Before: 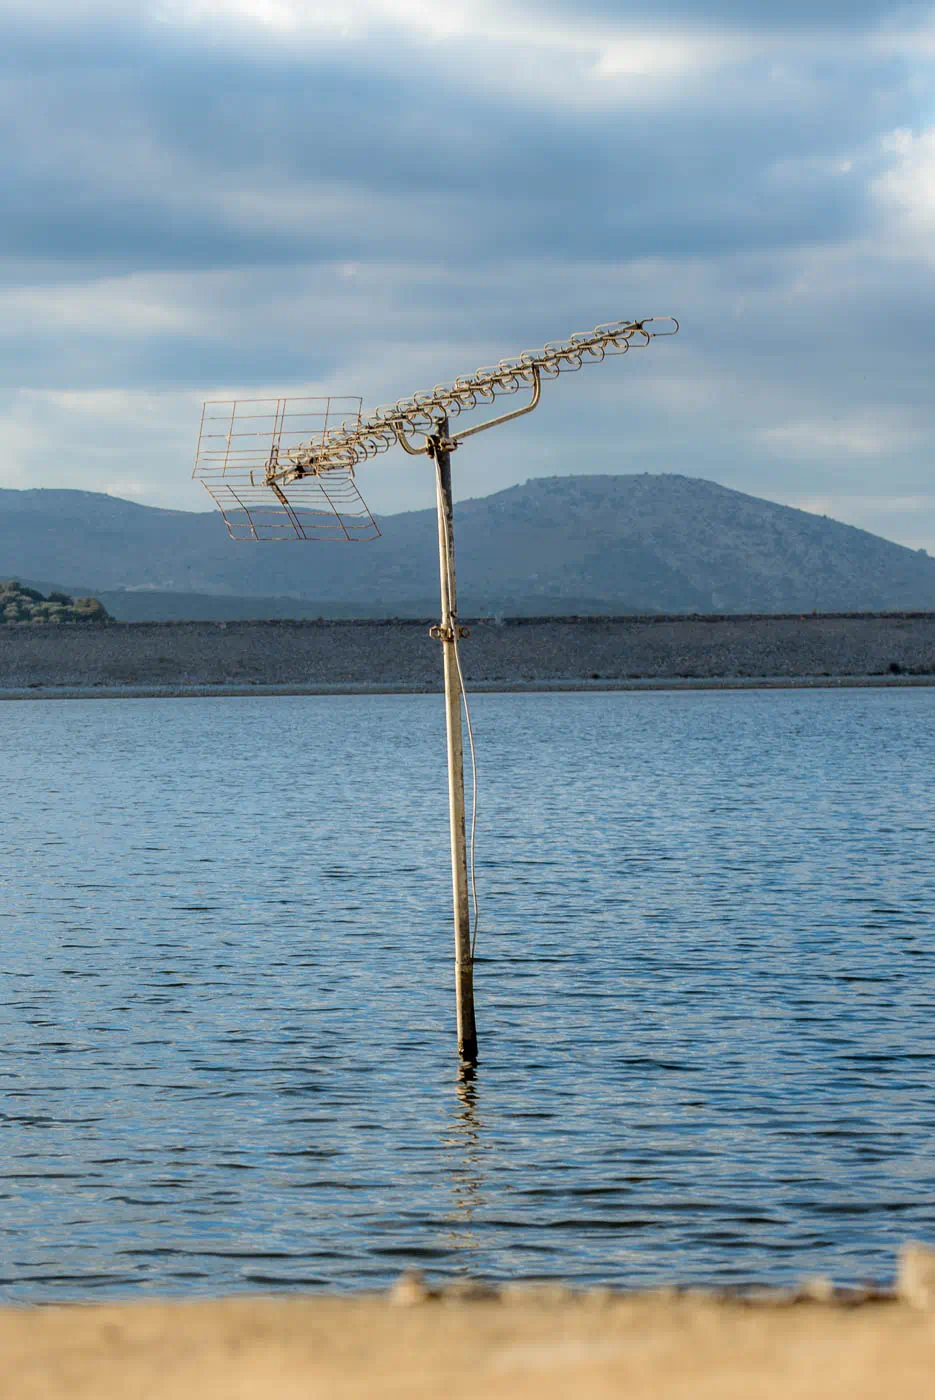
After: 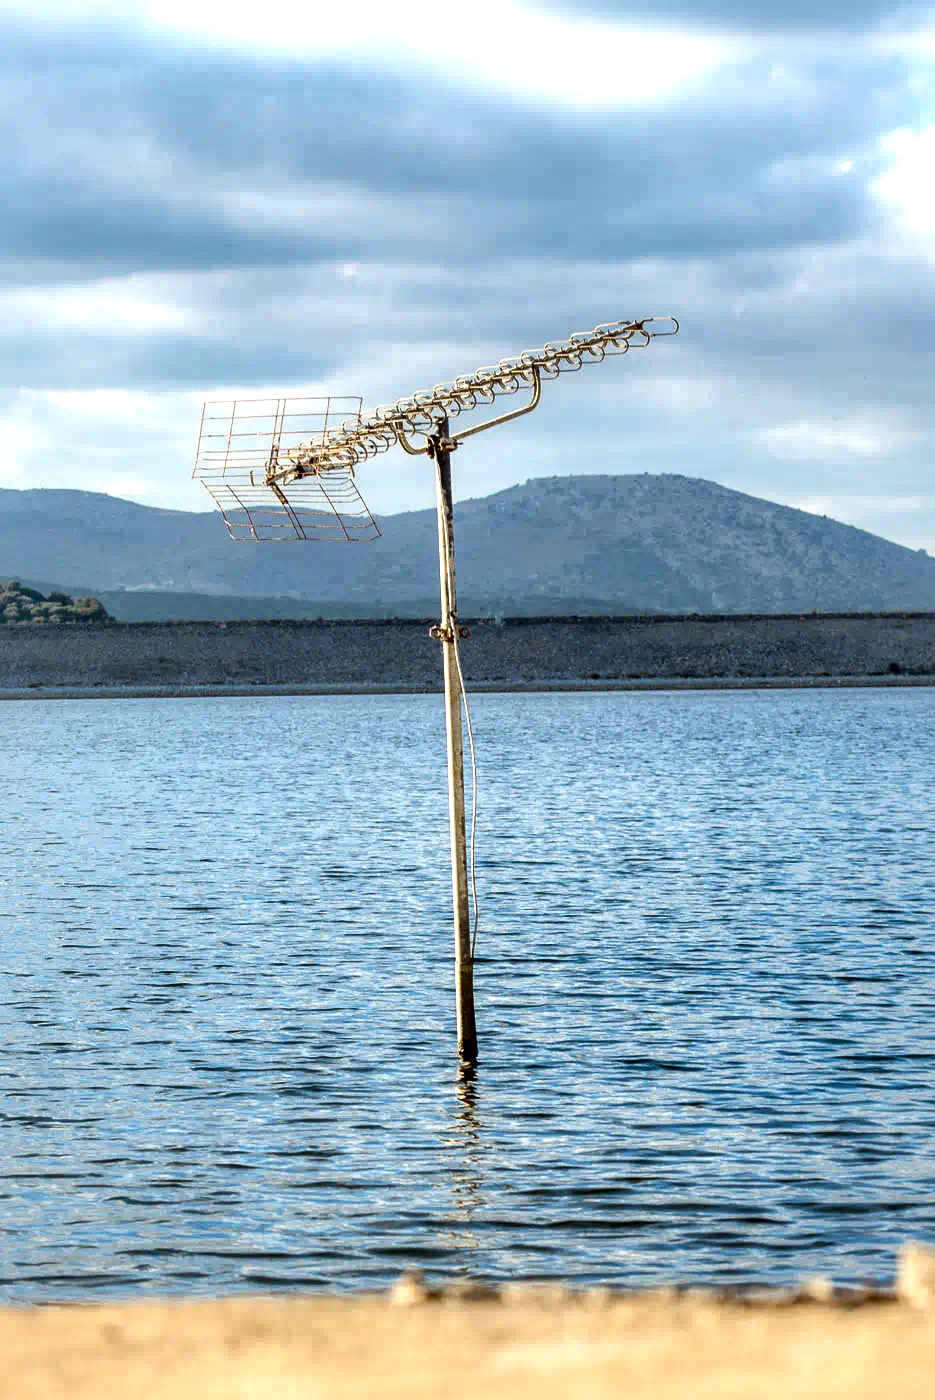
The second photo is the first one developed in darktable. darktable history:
exposure: exposure 0.6 EV, compensate exposure bias true, compensate highlight preservation false
local contrast: mode bilateral grid, contrast 70, coarseness 75, detail 181%, midtone range 0.2
